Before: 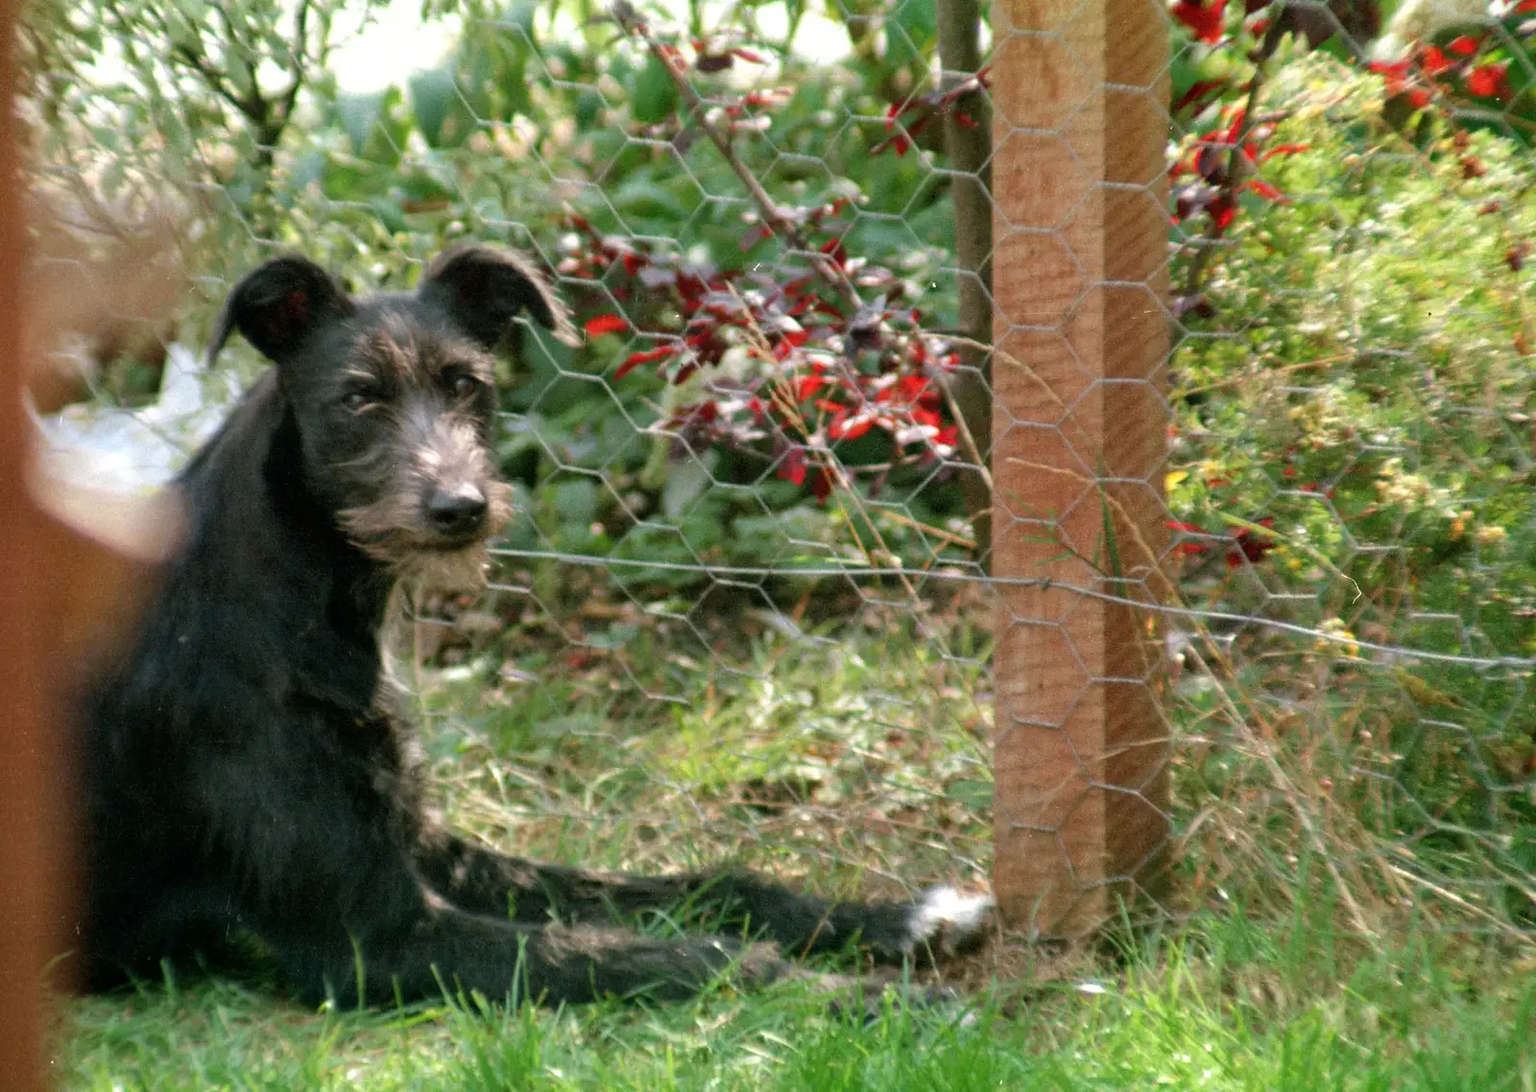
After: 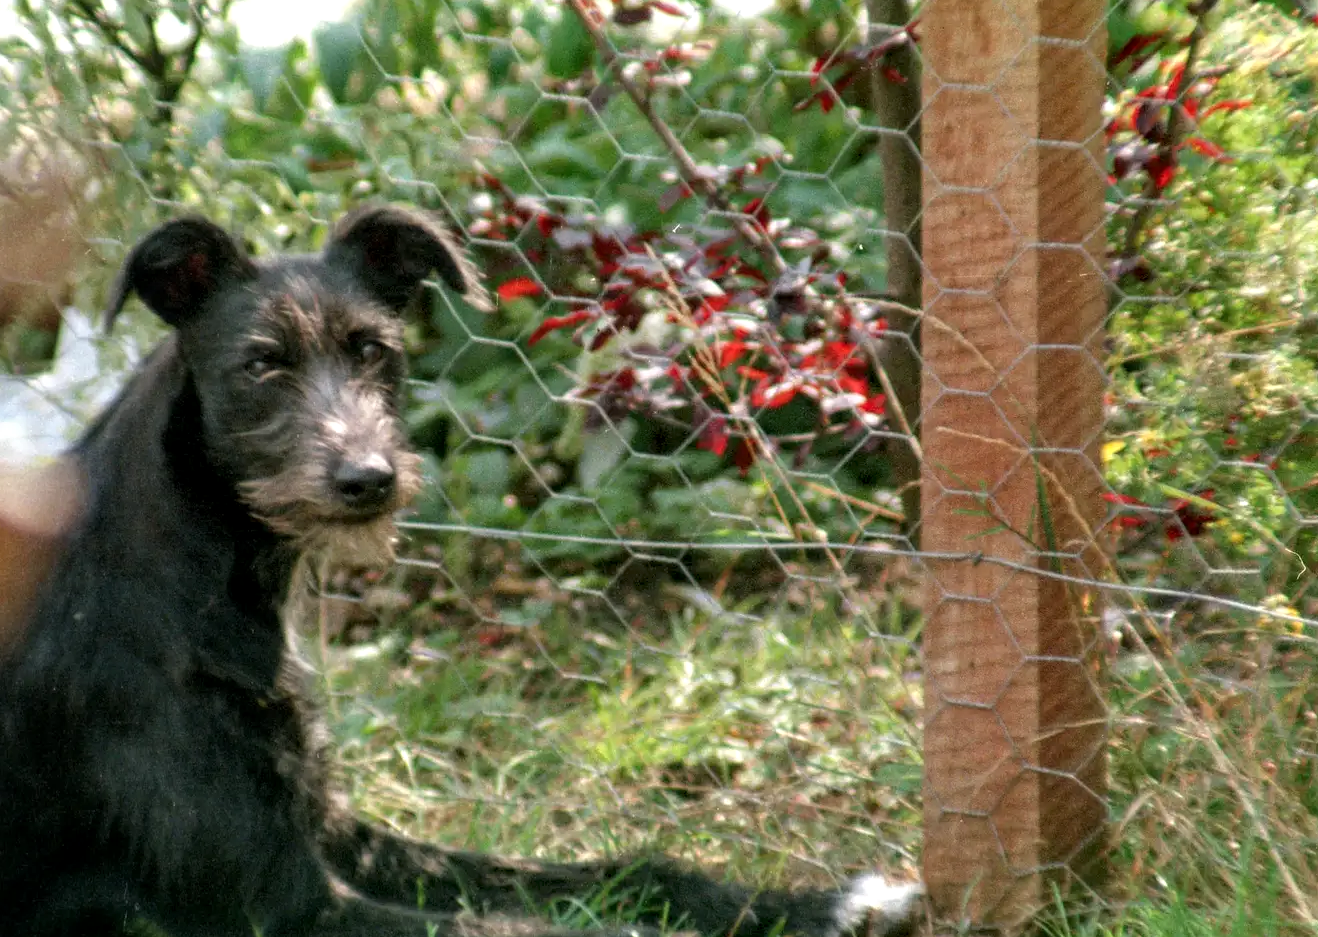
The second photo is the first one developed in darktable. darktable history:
local contrast: on, module defaults
crop and rotate: left 7.028%, top 4.419%, right 10.535%, bottom 13.18%
